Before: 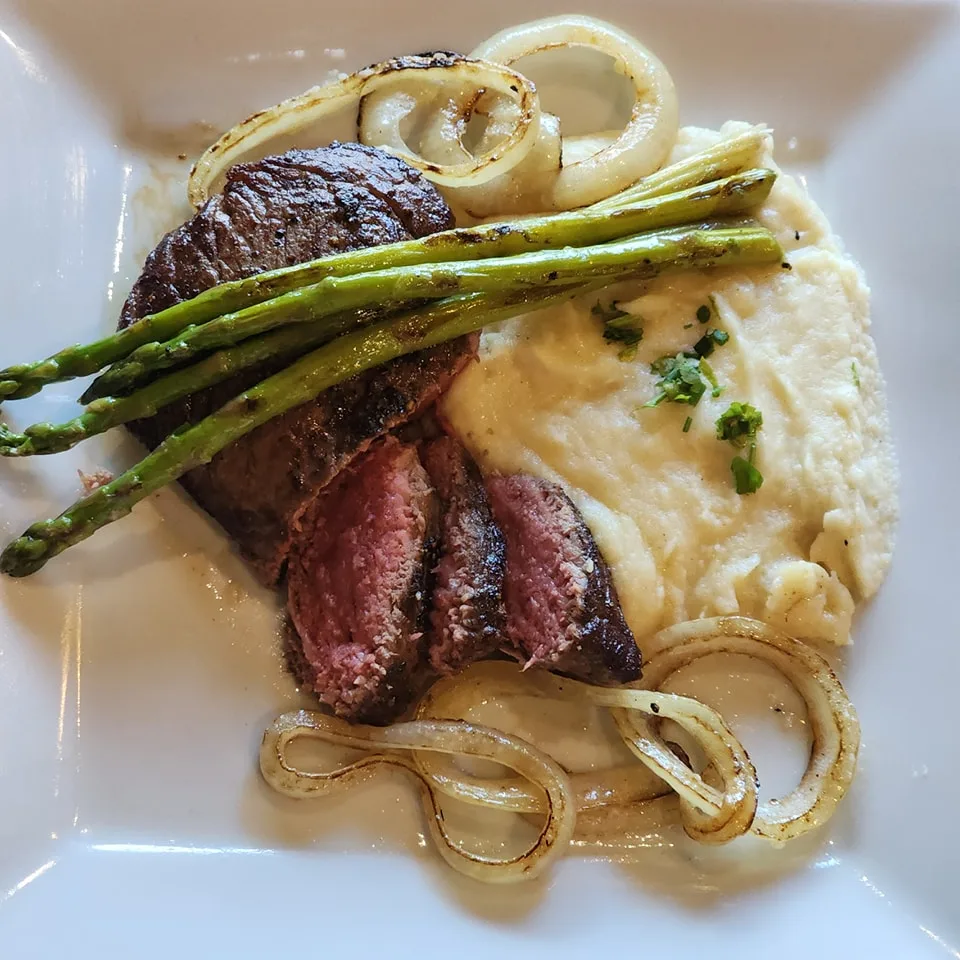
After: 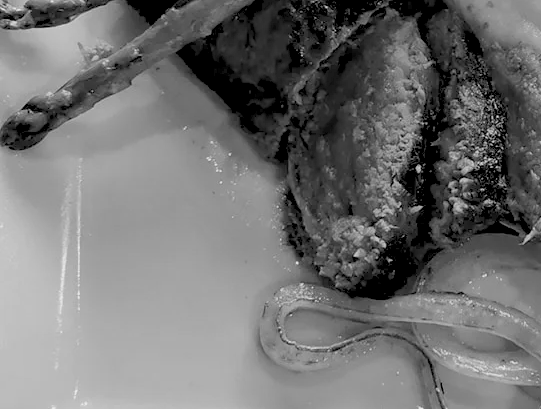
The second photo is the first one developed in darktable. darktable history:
crop: top 44.483%, right 43.593%, bottom 12.892%
rgb levels: preserve colors sum RGB, levels [[0.038, 0.433, 0.934], [0, 0.5, 1], [0, 0.5, 1]]
white balance: emerald 1
monochrome: size 1
